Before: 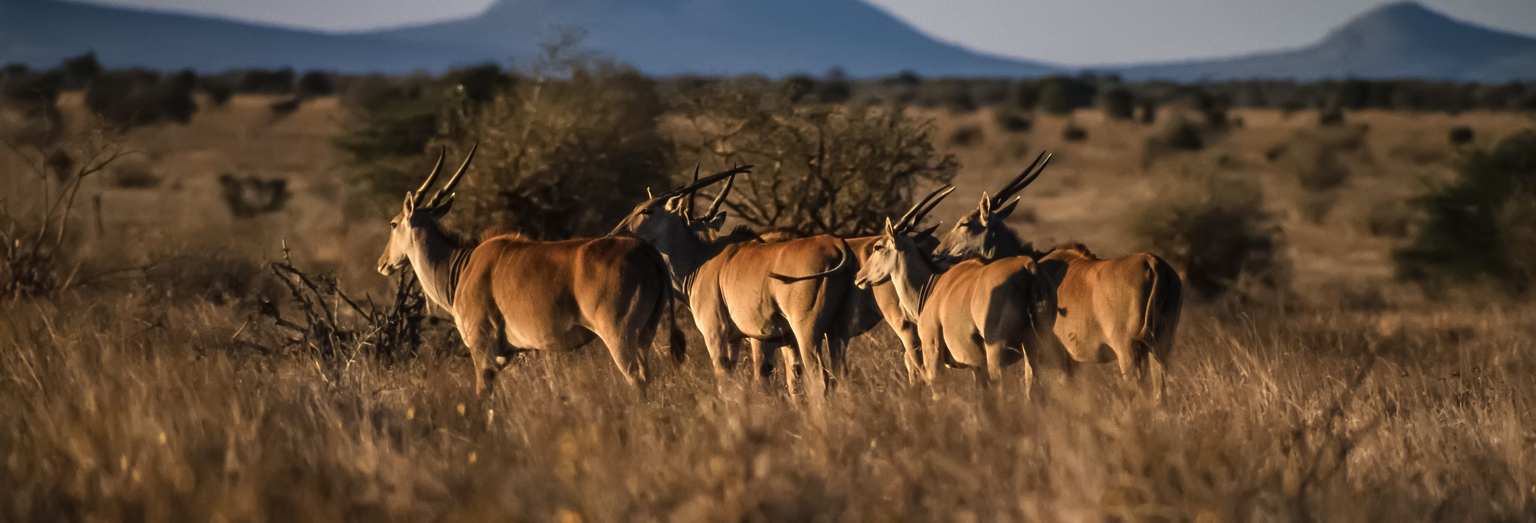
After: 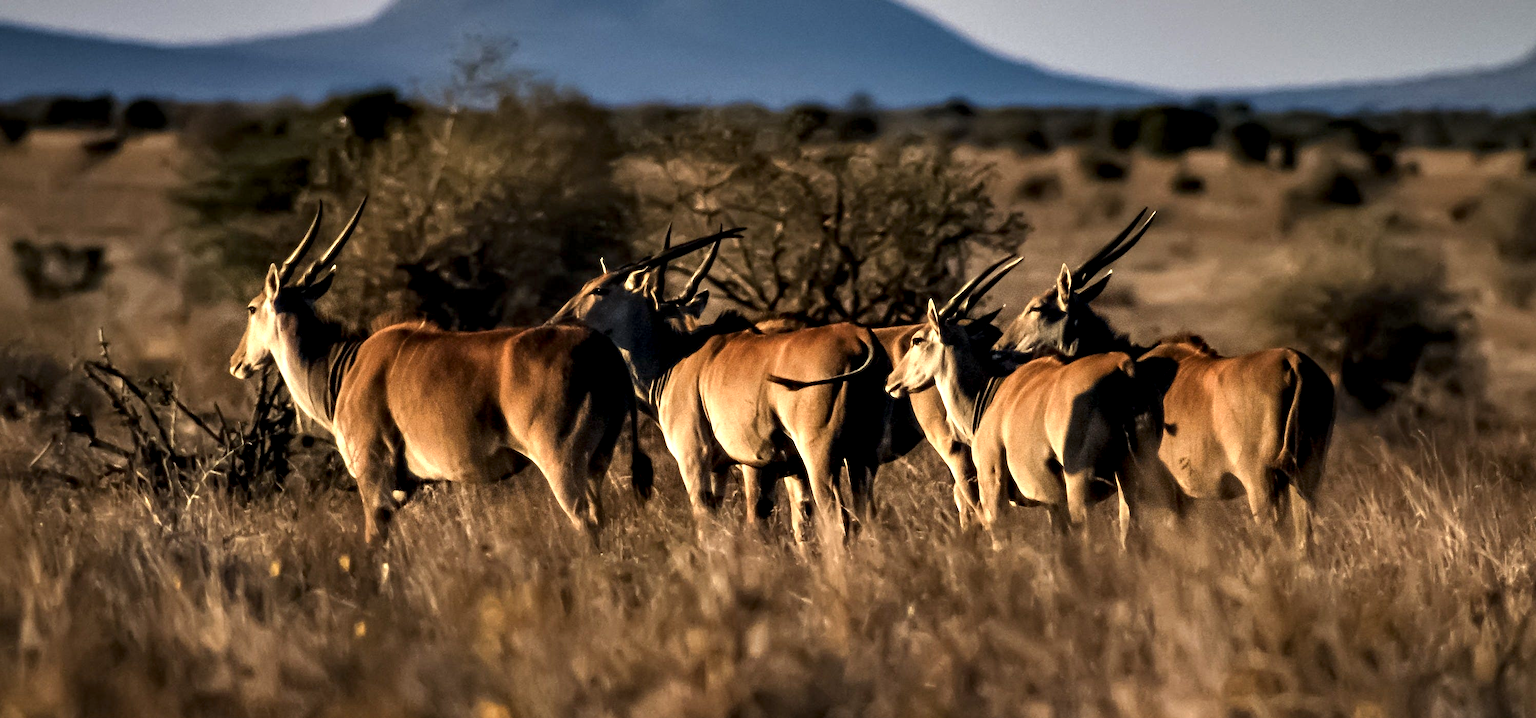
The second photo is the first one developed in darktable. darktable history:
contrast equalizer: octaves 7, y [[0.6 ×6], [0.55 ×6], [0 ×6], [0 ×6], [0 ×6]]
crop: left 13.714%, right 13.504%
